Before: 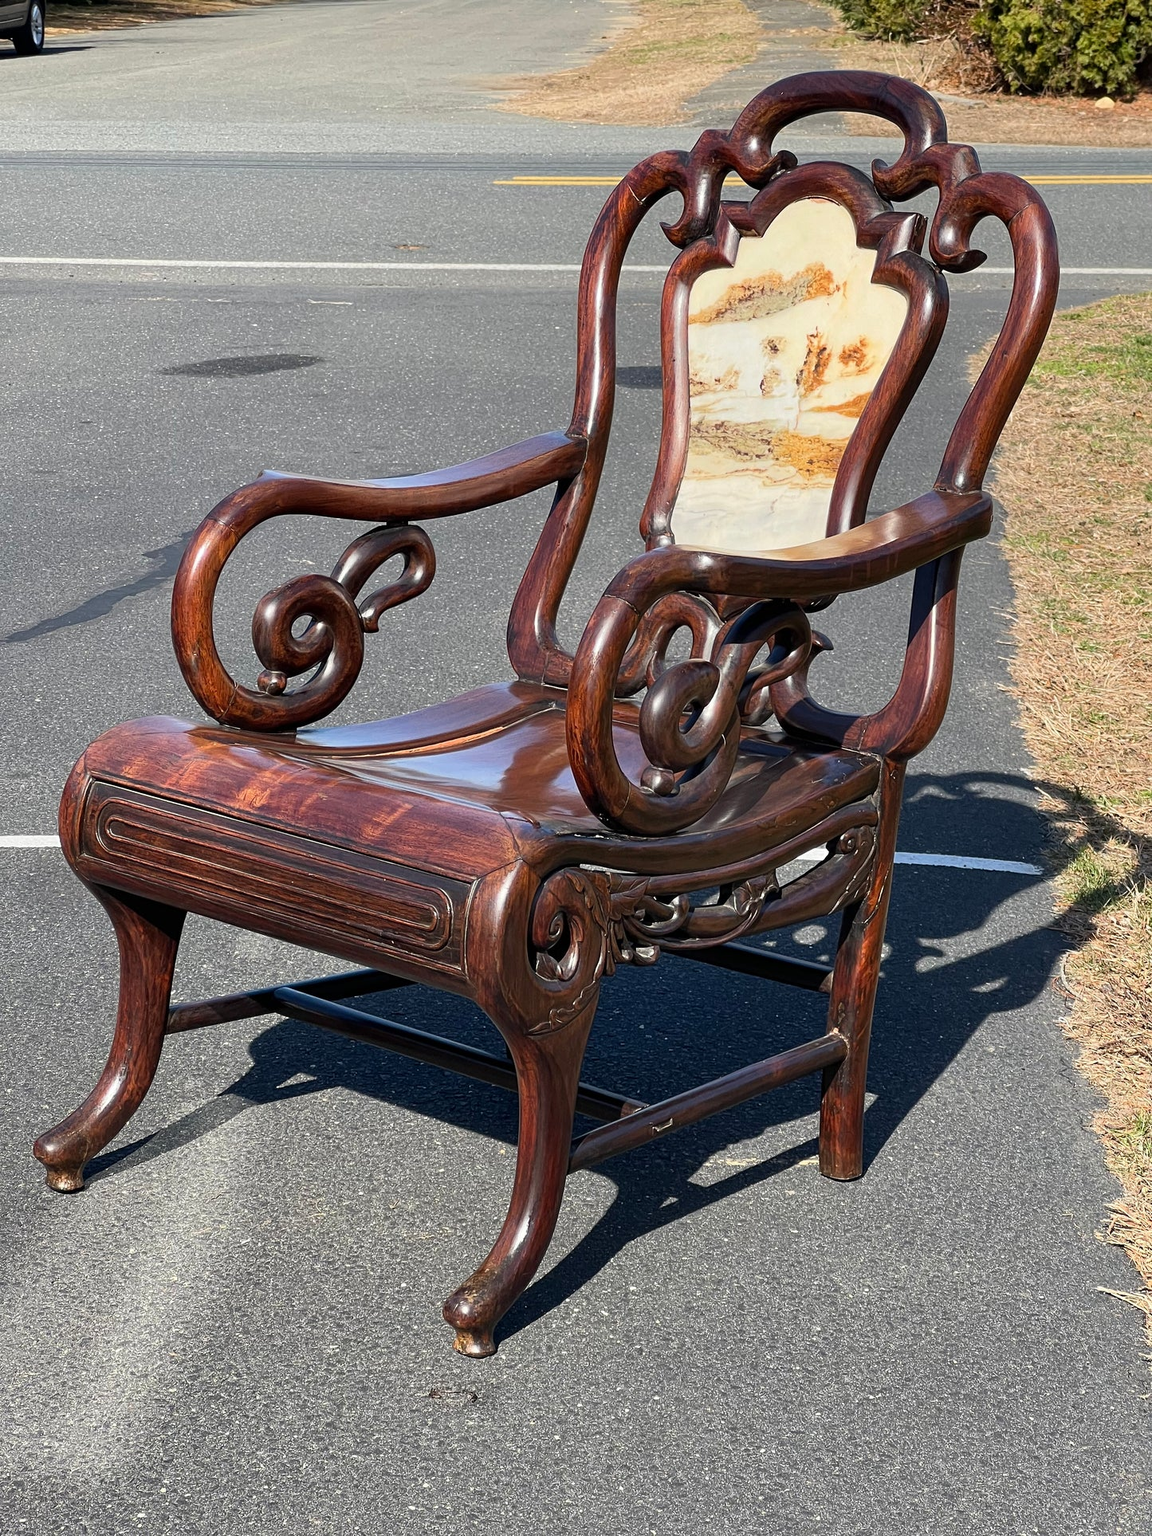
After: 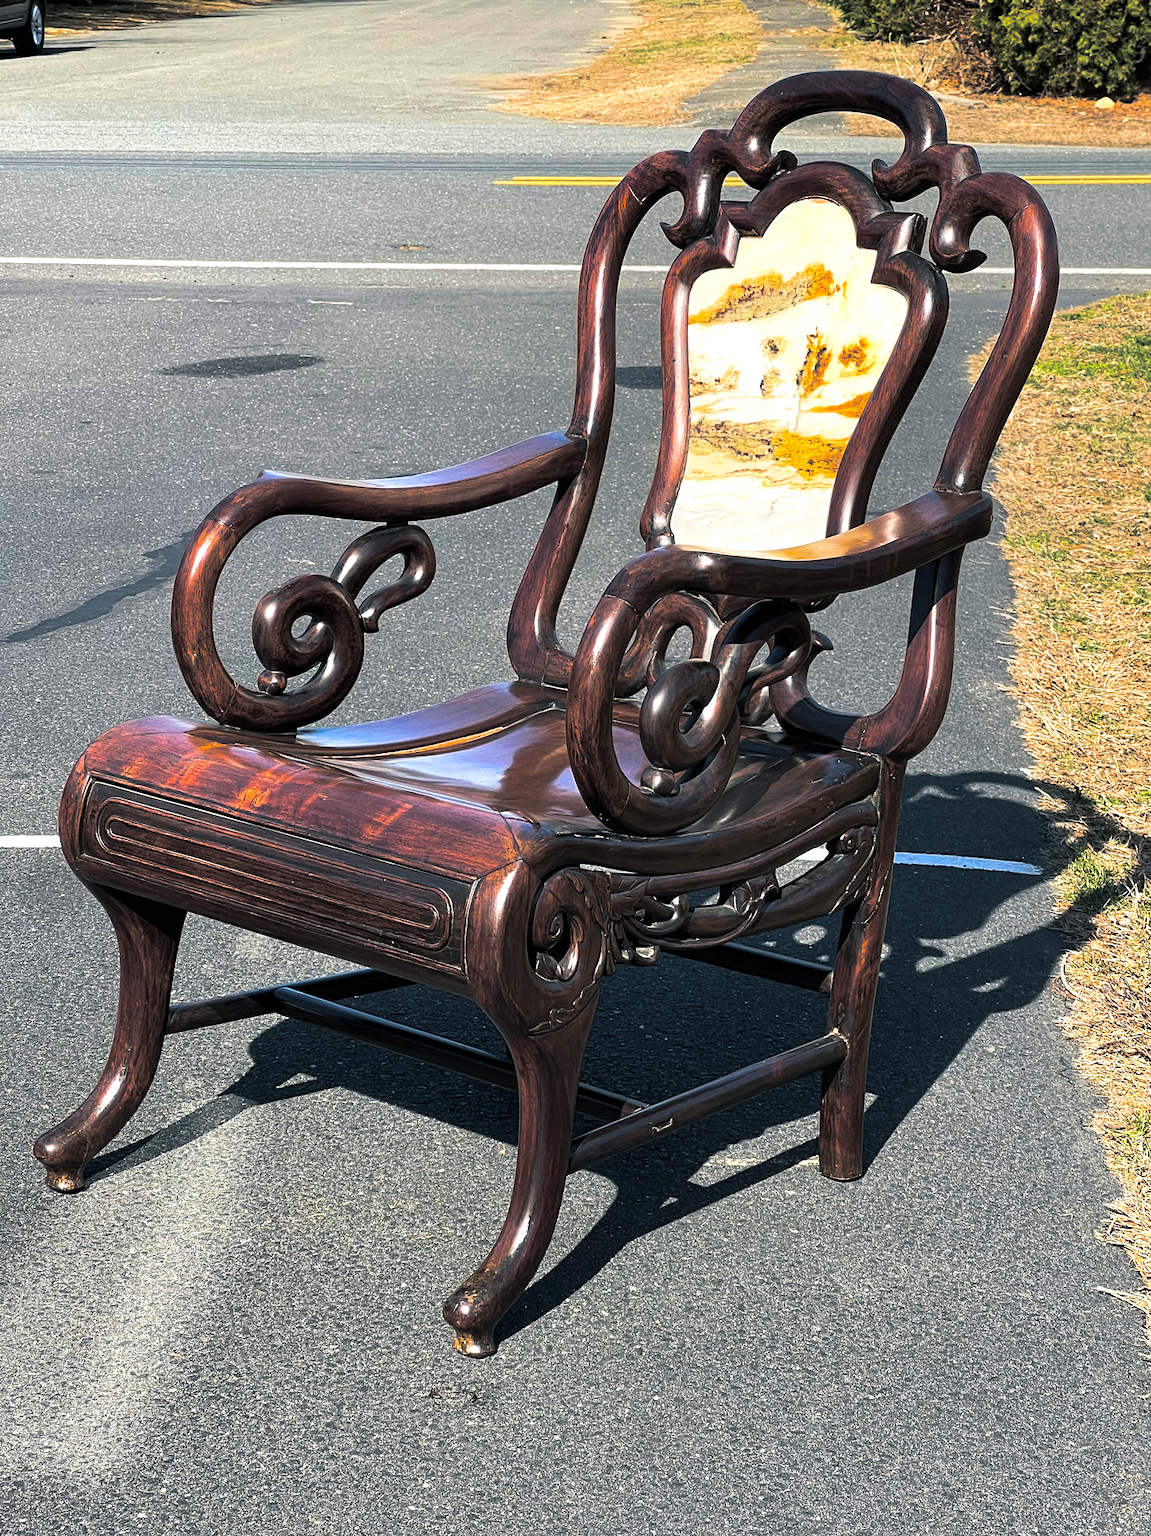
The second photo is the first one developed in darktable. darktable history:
color balance rgb: linear chroma grading › global chroma 9%, perceptual saturation grading › global saturation 36%, perceptual saturation grading › shadows 35%, perceptual brilliance grading › global brilliance 15%, perceptual brilliance grading › shadows -35%, global vibrance 15%
split-toning: shadows › hue 201.6°, shadows › saturation 0.16, highlights › hue 50.4°, highlights › saturation 0.2, balance -49.9
